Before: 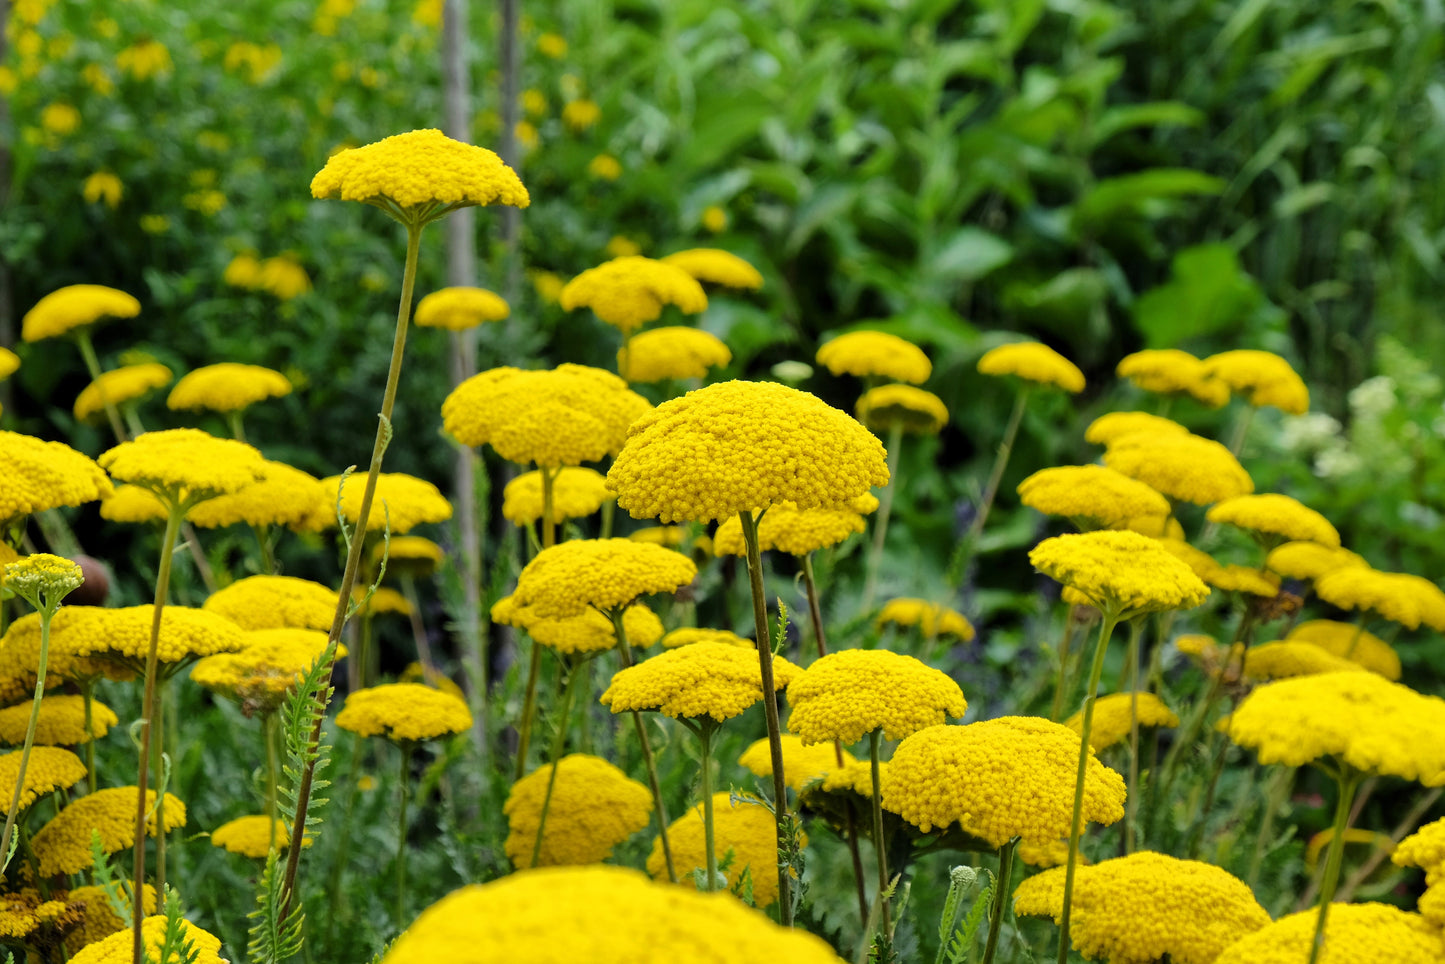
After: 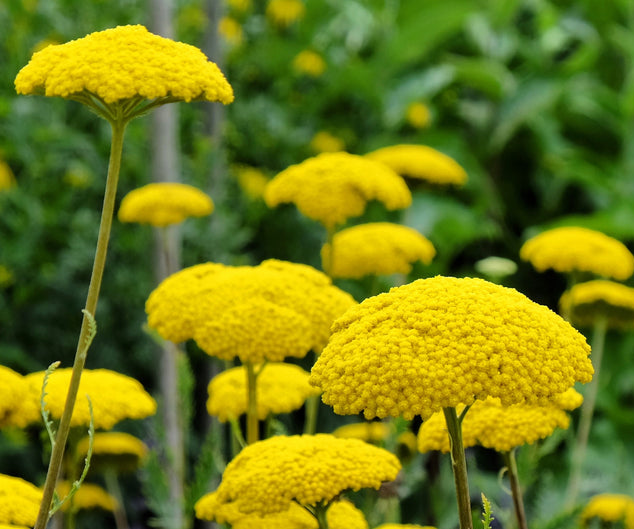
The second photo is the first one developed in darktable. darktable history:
crop: left 20.549%, top 10.849%, right 35.566%, bottom 34.208%
